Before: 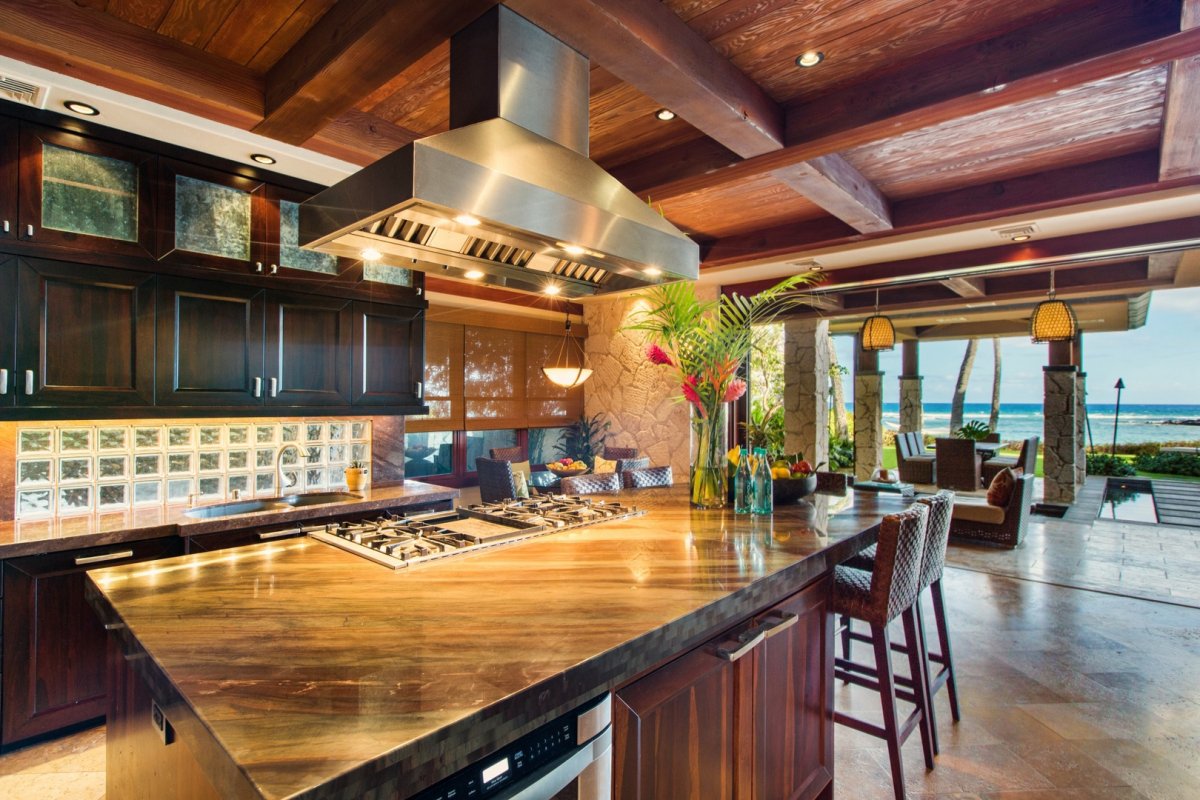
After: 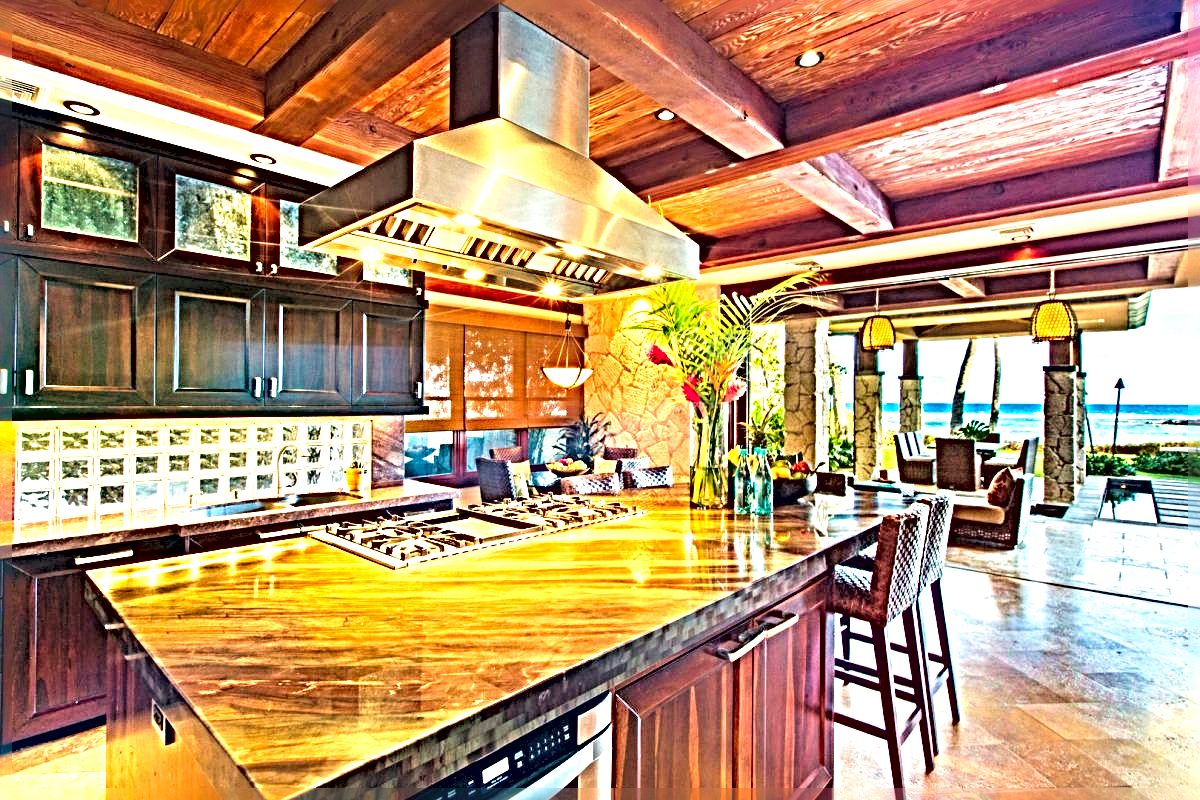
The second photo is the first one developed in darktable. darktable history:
exposure: black level correction 0, exposure 1.098 EV, compensate highlight preservation false
contrast brightness saturation: contrast 0.067, brightness 0.178, saturation 0.405
sharpen: radius 6.248, amount 1.81, threshold 0.152
velvia: on, module defaults
